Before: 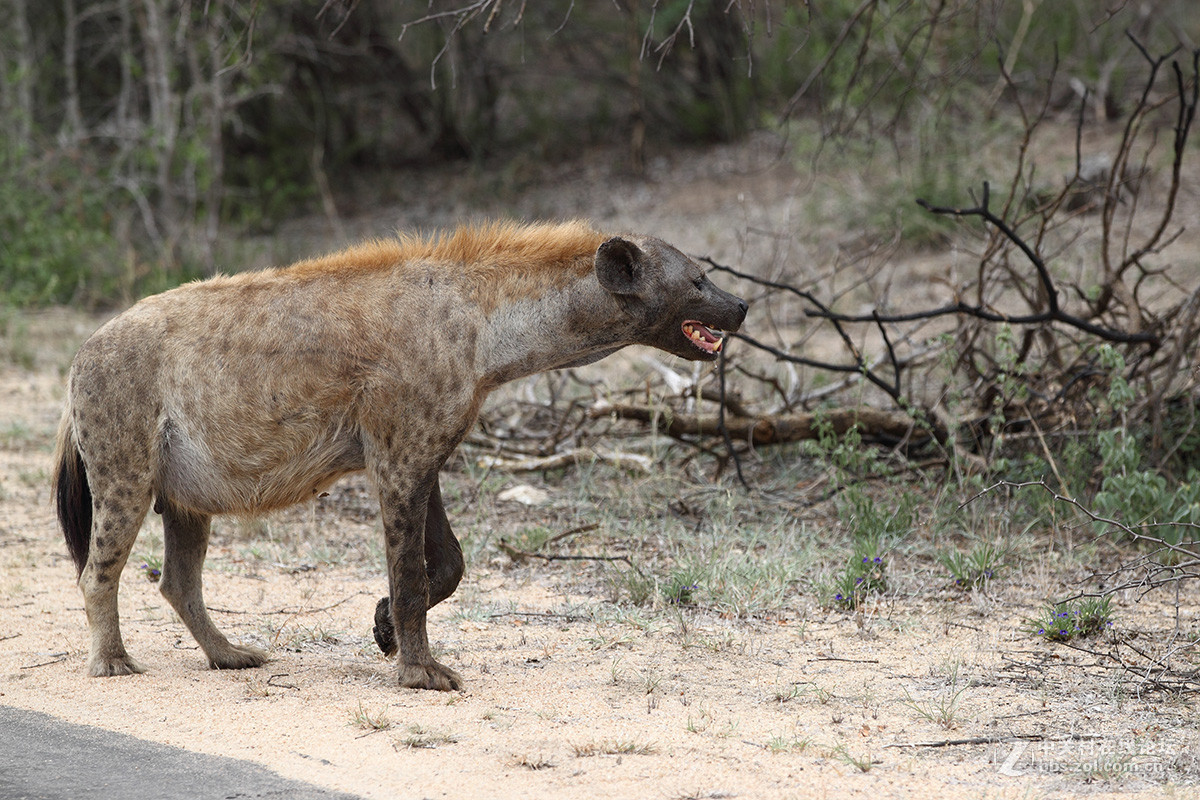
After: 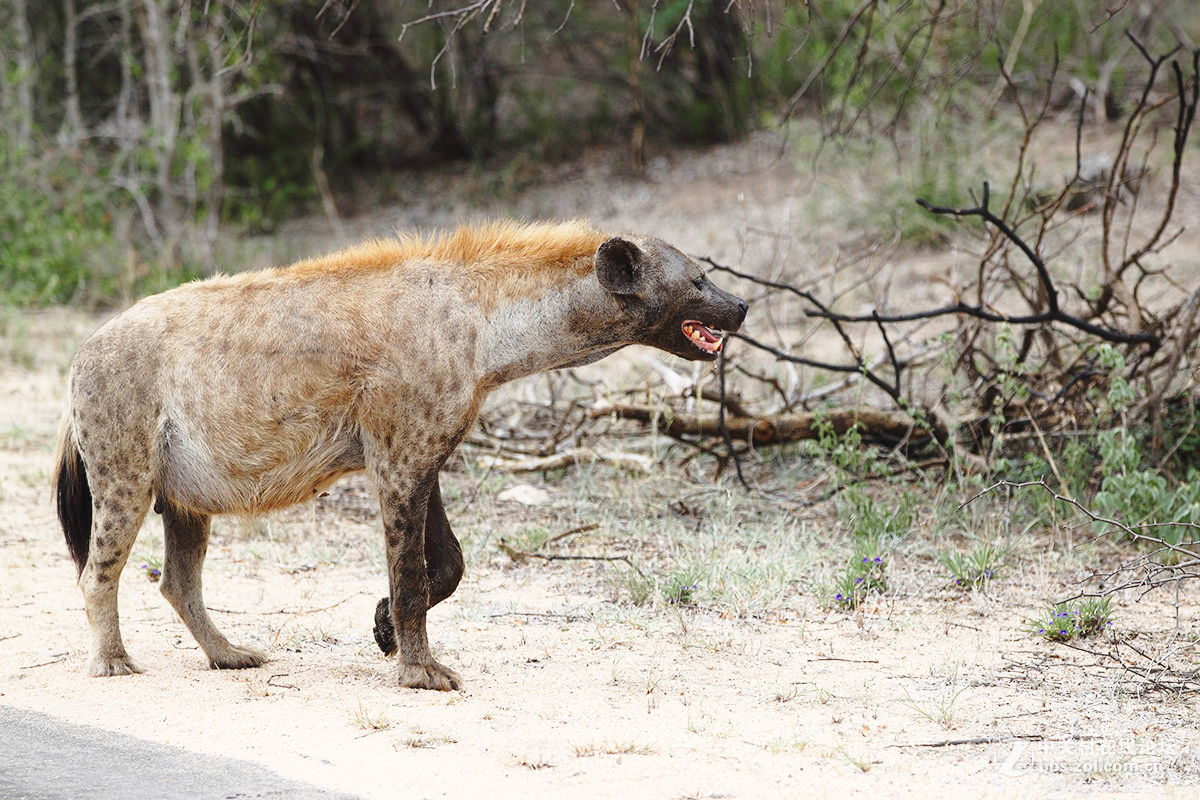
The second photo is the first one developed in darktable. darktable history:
base curve: curves: ch0 [(0, 0) (0.028, 0.03) (0.121, 0.232) (0.46, 0.748) (0.859, 0.968) (1, 1)], preserve colors none
contrast equalizer: y [[0.5, 0.488, 0.462, 0.461, 0.491, 0.5], [0.5 ×6], [0.5 ×6], [0 ×6], [0 ×6]]
